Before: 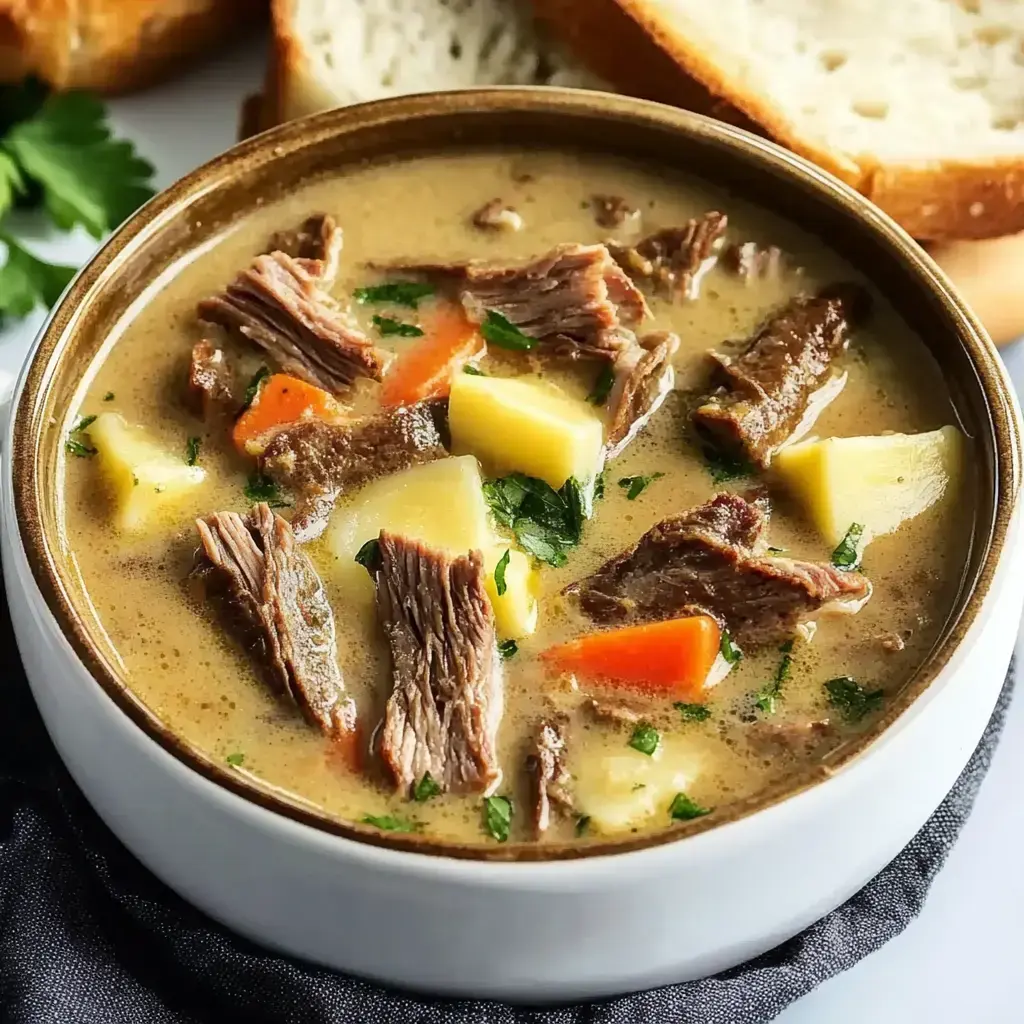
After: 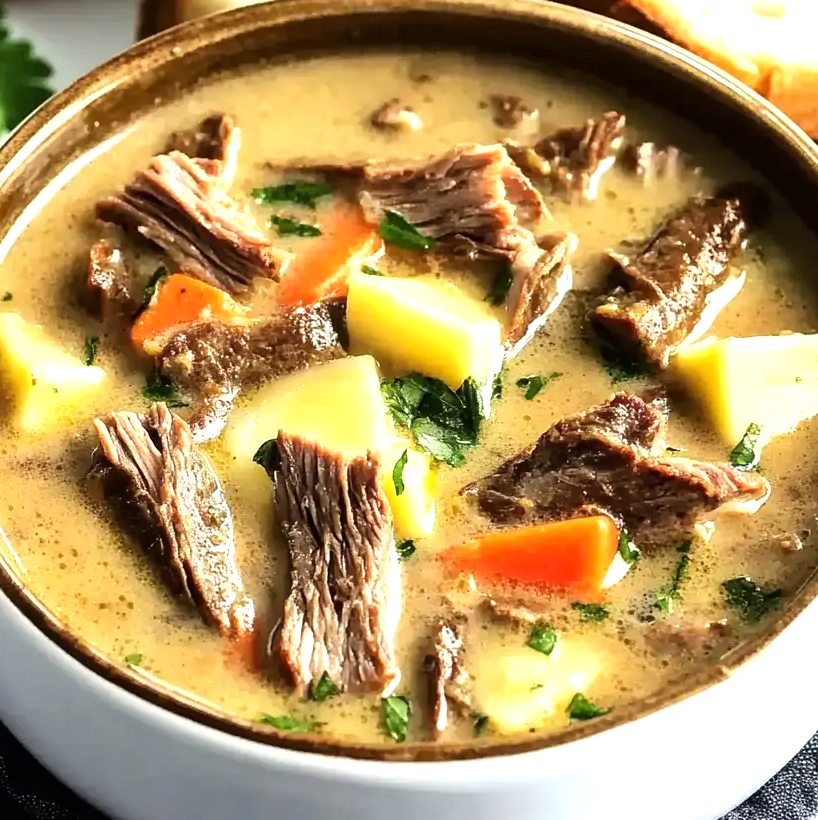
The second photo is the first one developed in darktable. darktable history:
crop and rotate: left 10.057%, top 9.797%, right 10.056%, bottom 10.092%
tone equalizer: -8 EV -0.755 EV, -7 EV -0.691 EV, -6 EV -0.605 EV, -5 EV -0.36 EV, -3 EV 0.386 EV, -2 EV 0.6 EV, -1 EV 0.699 EV, +0 EV 0.747 EV
